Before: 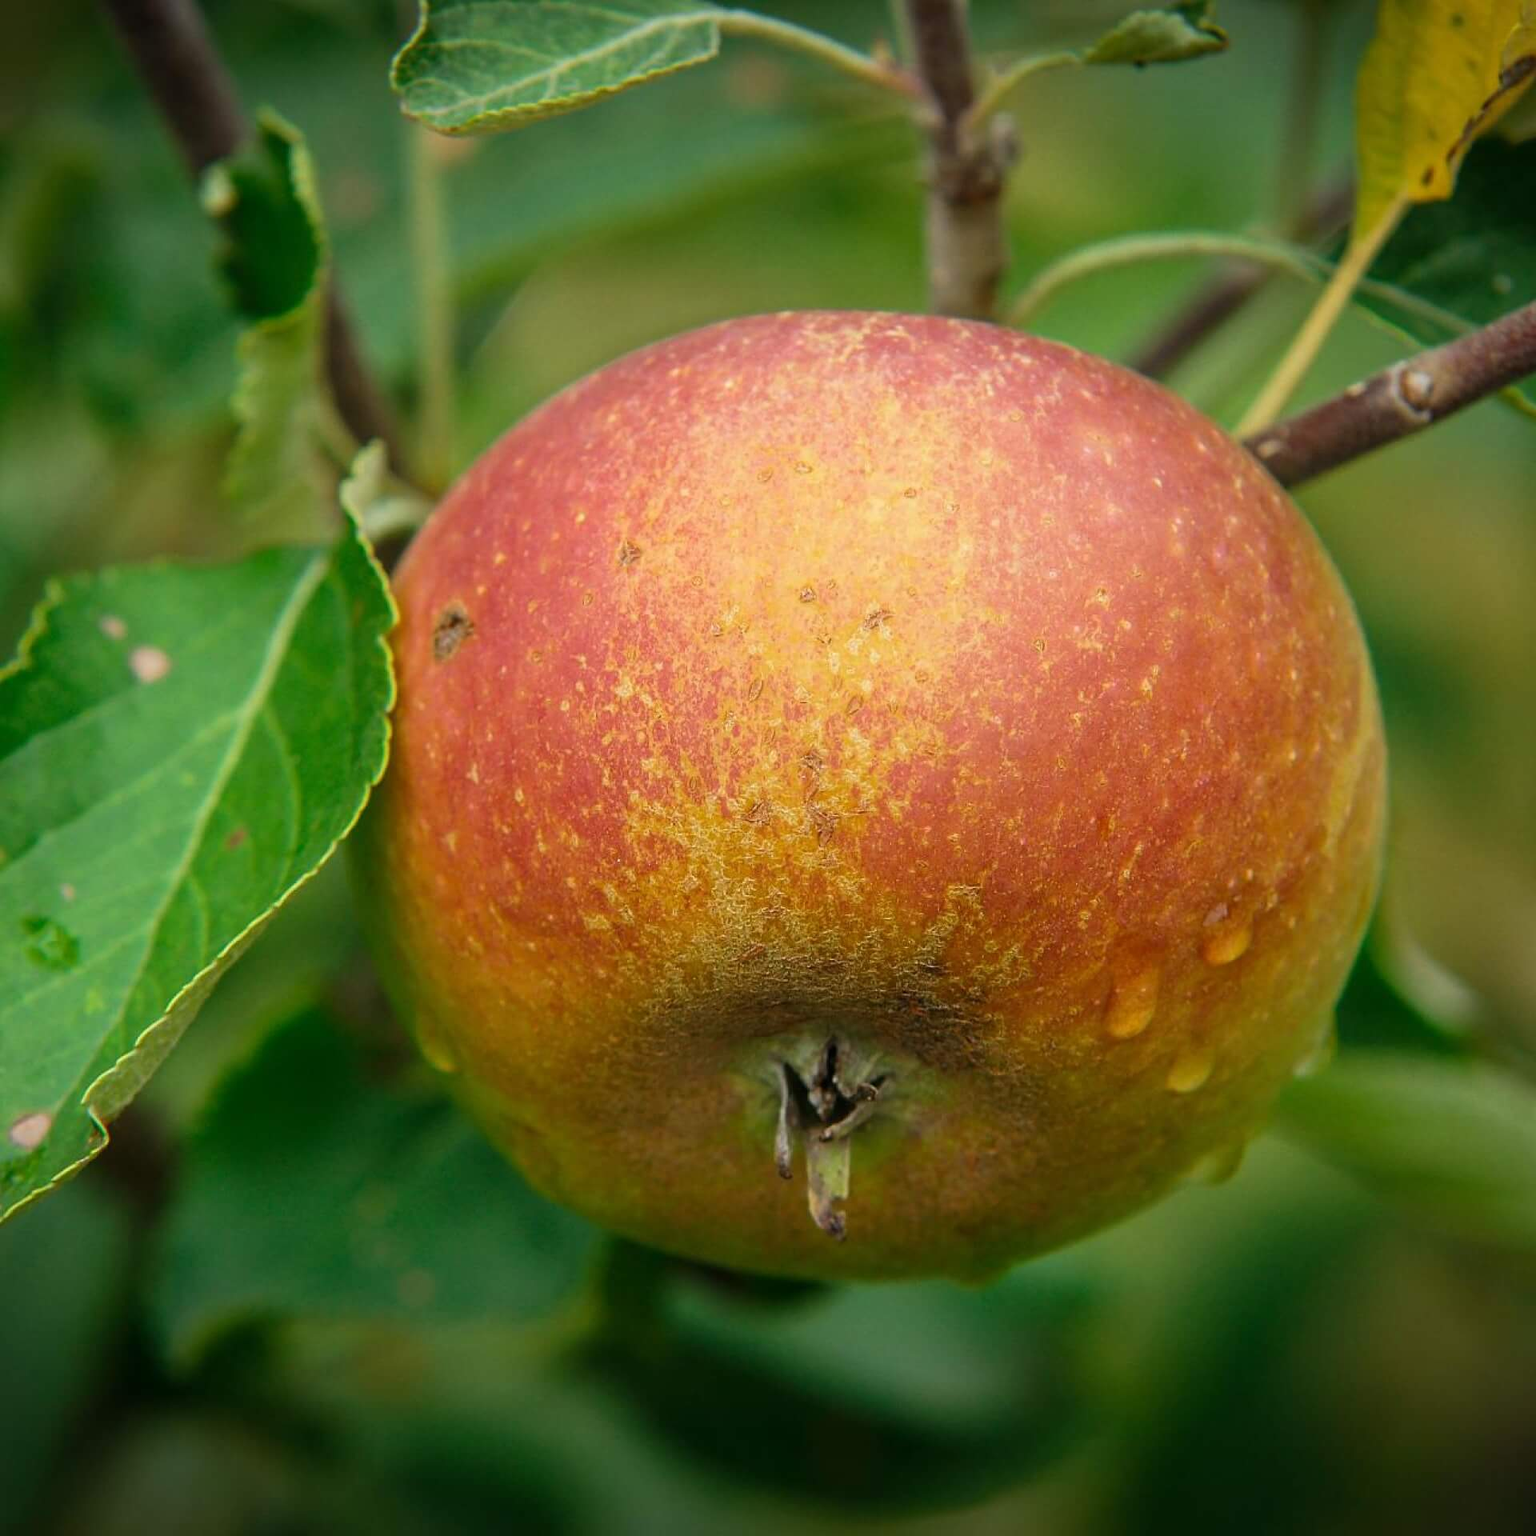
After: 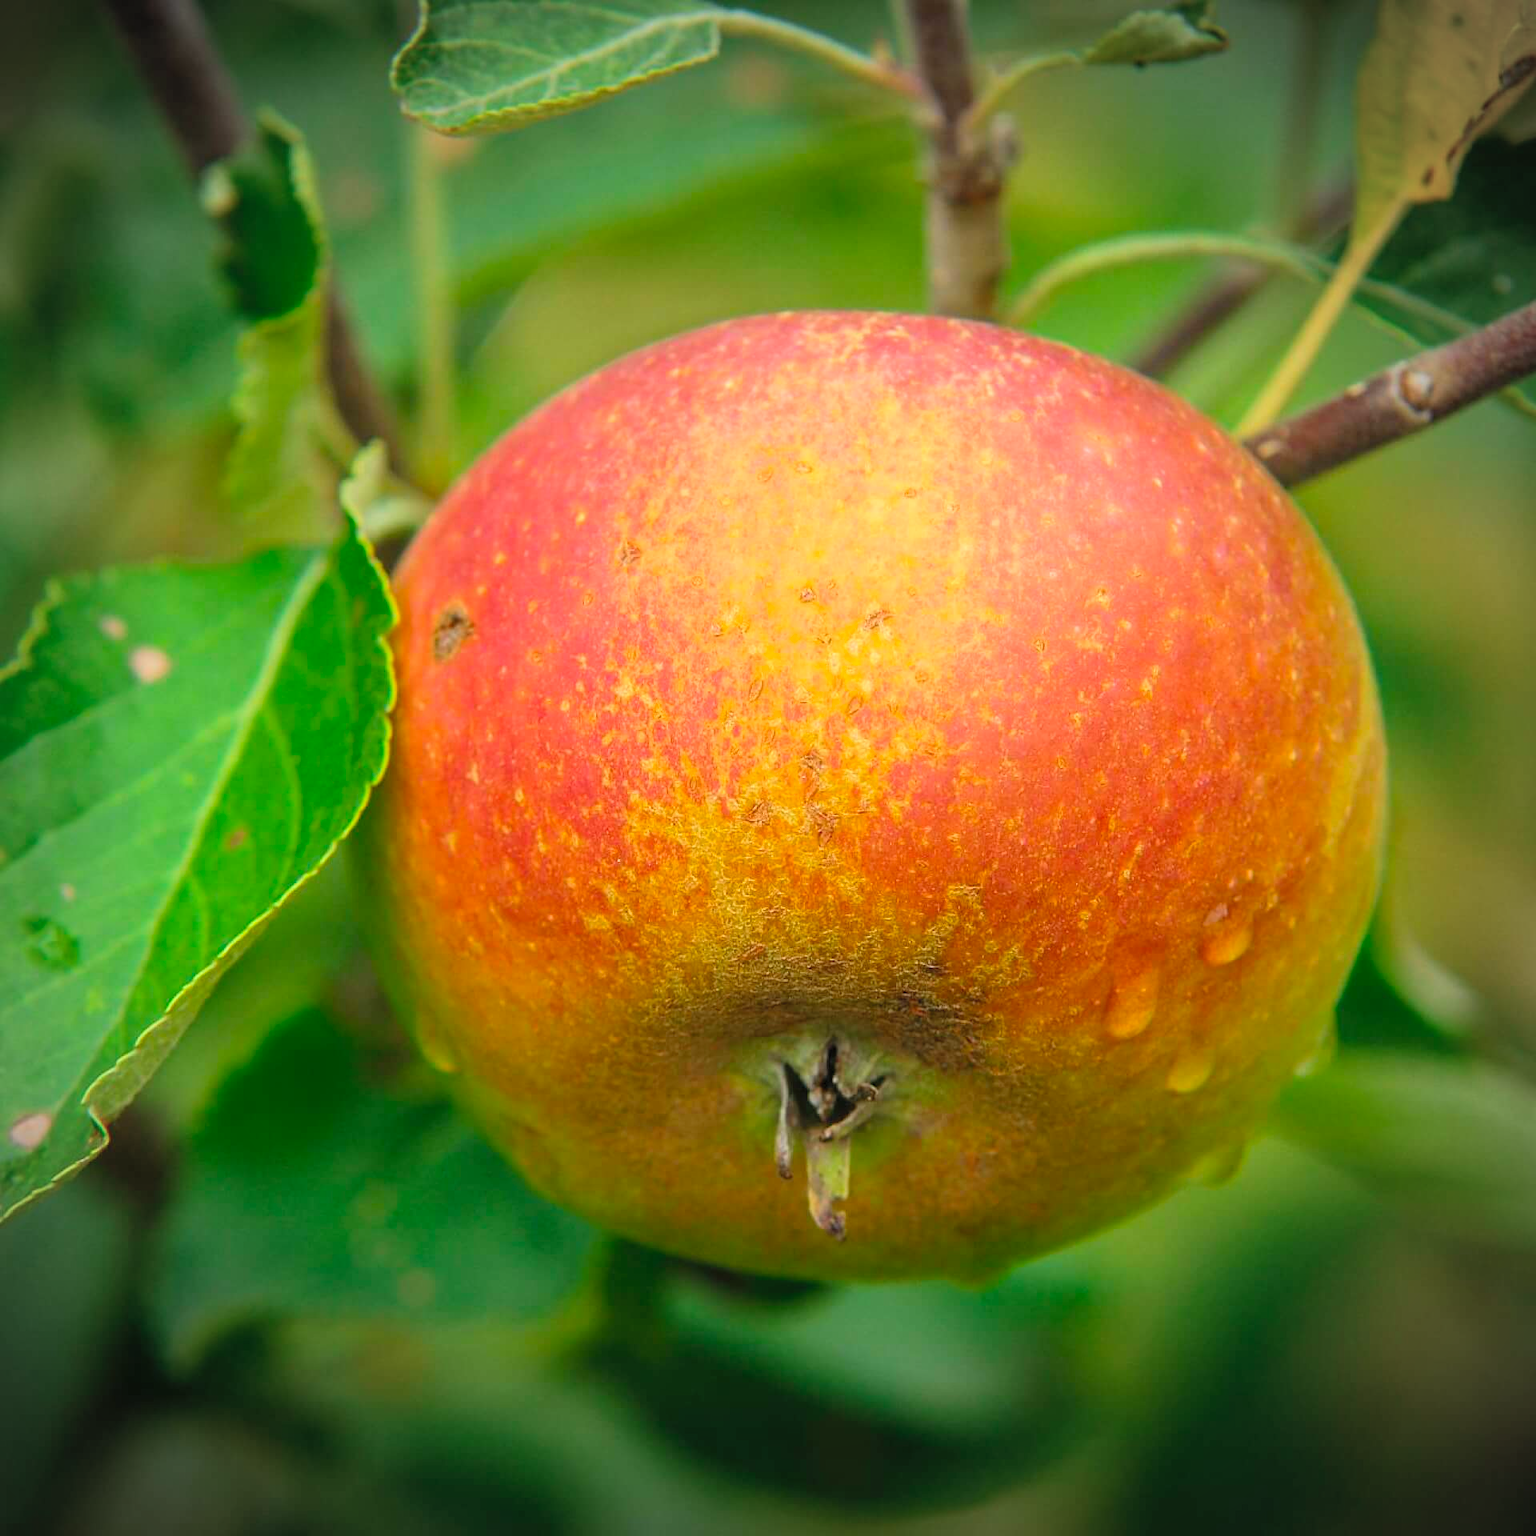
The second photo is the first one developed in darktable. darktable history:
contrast brightness saturation: contrast 0.069, brightness 0.171, saturation 0.402
vignetting: fall-off radius 61.09%
